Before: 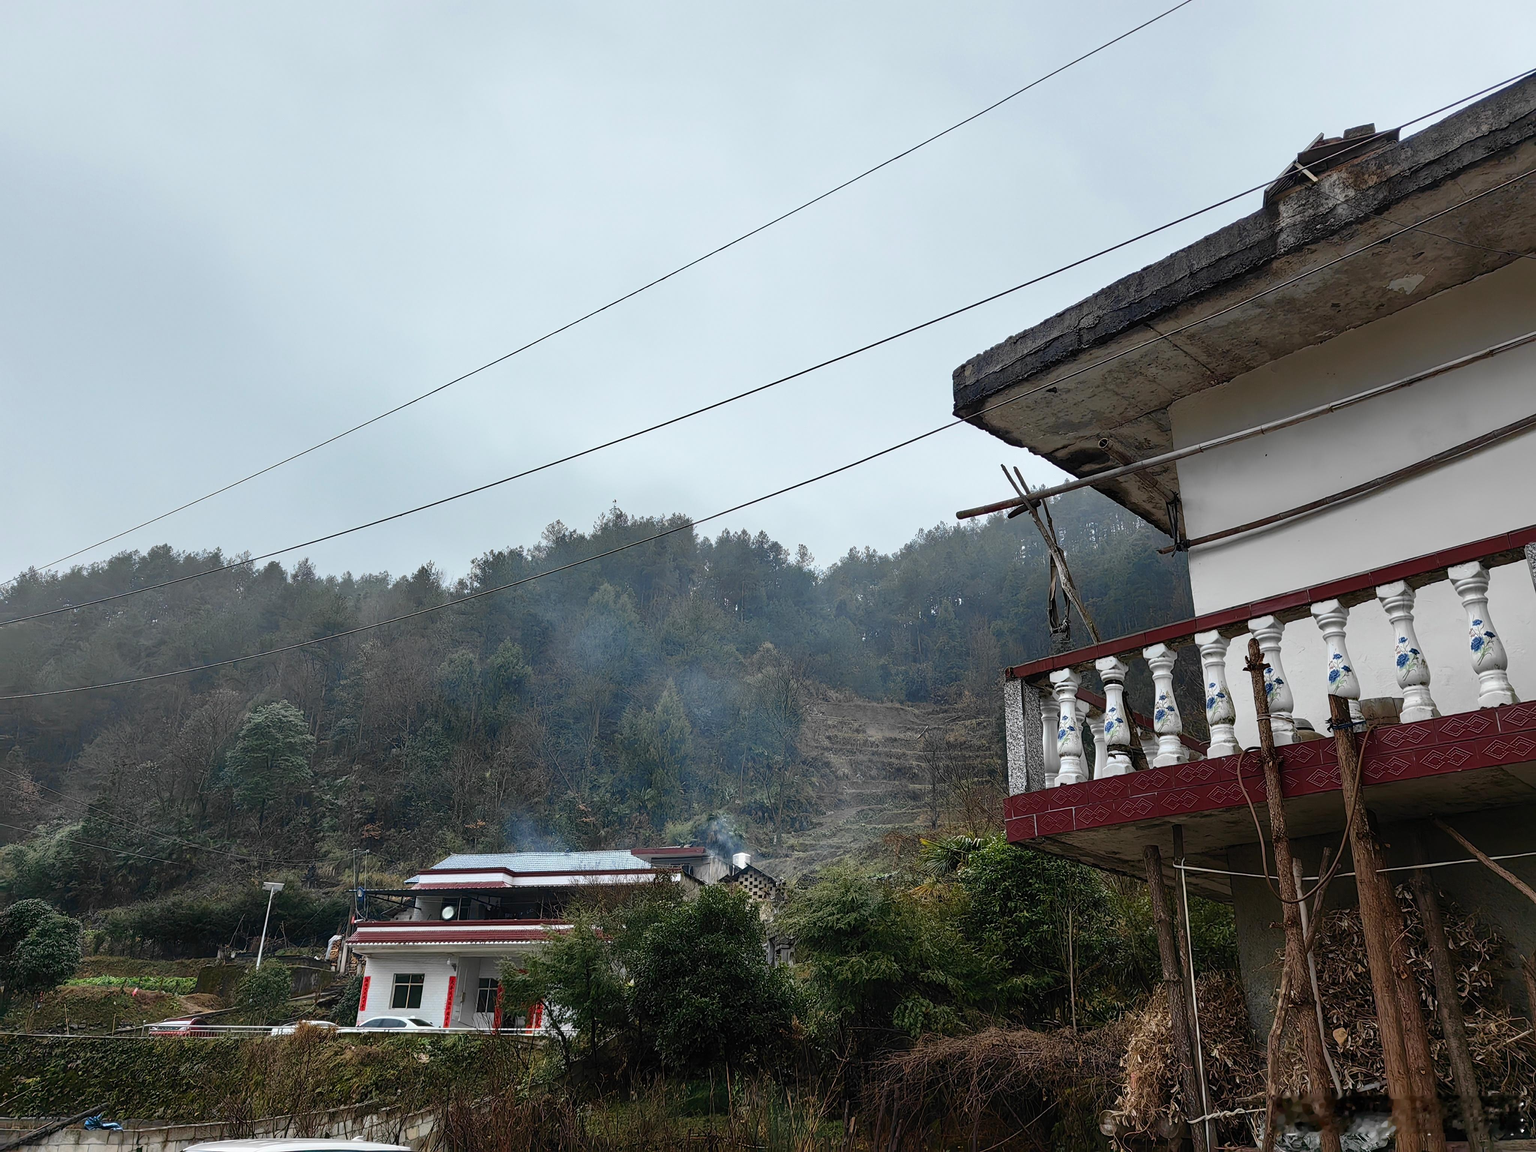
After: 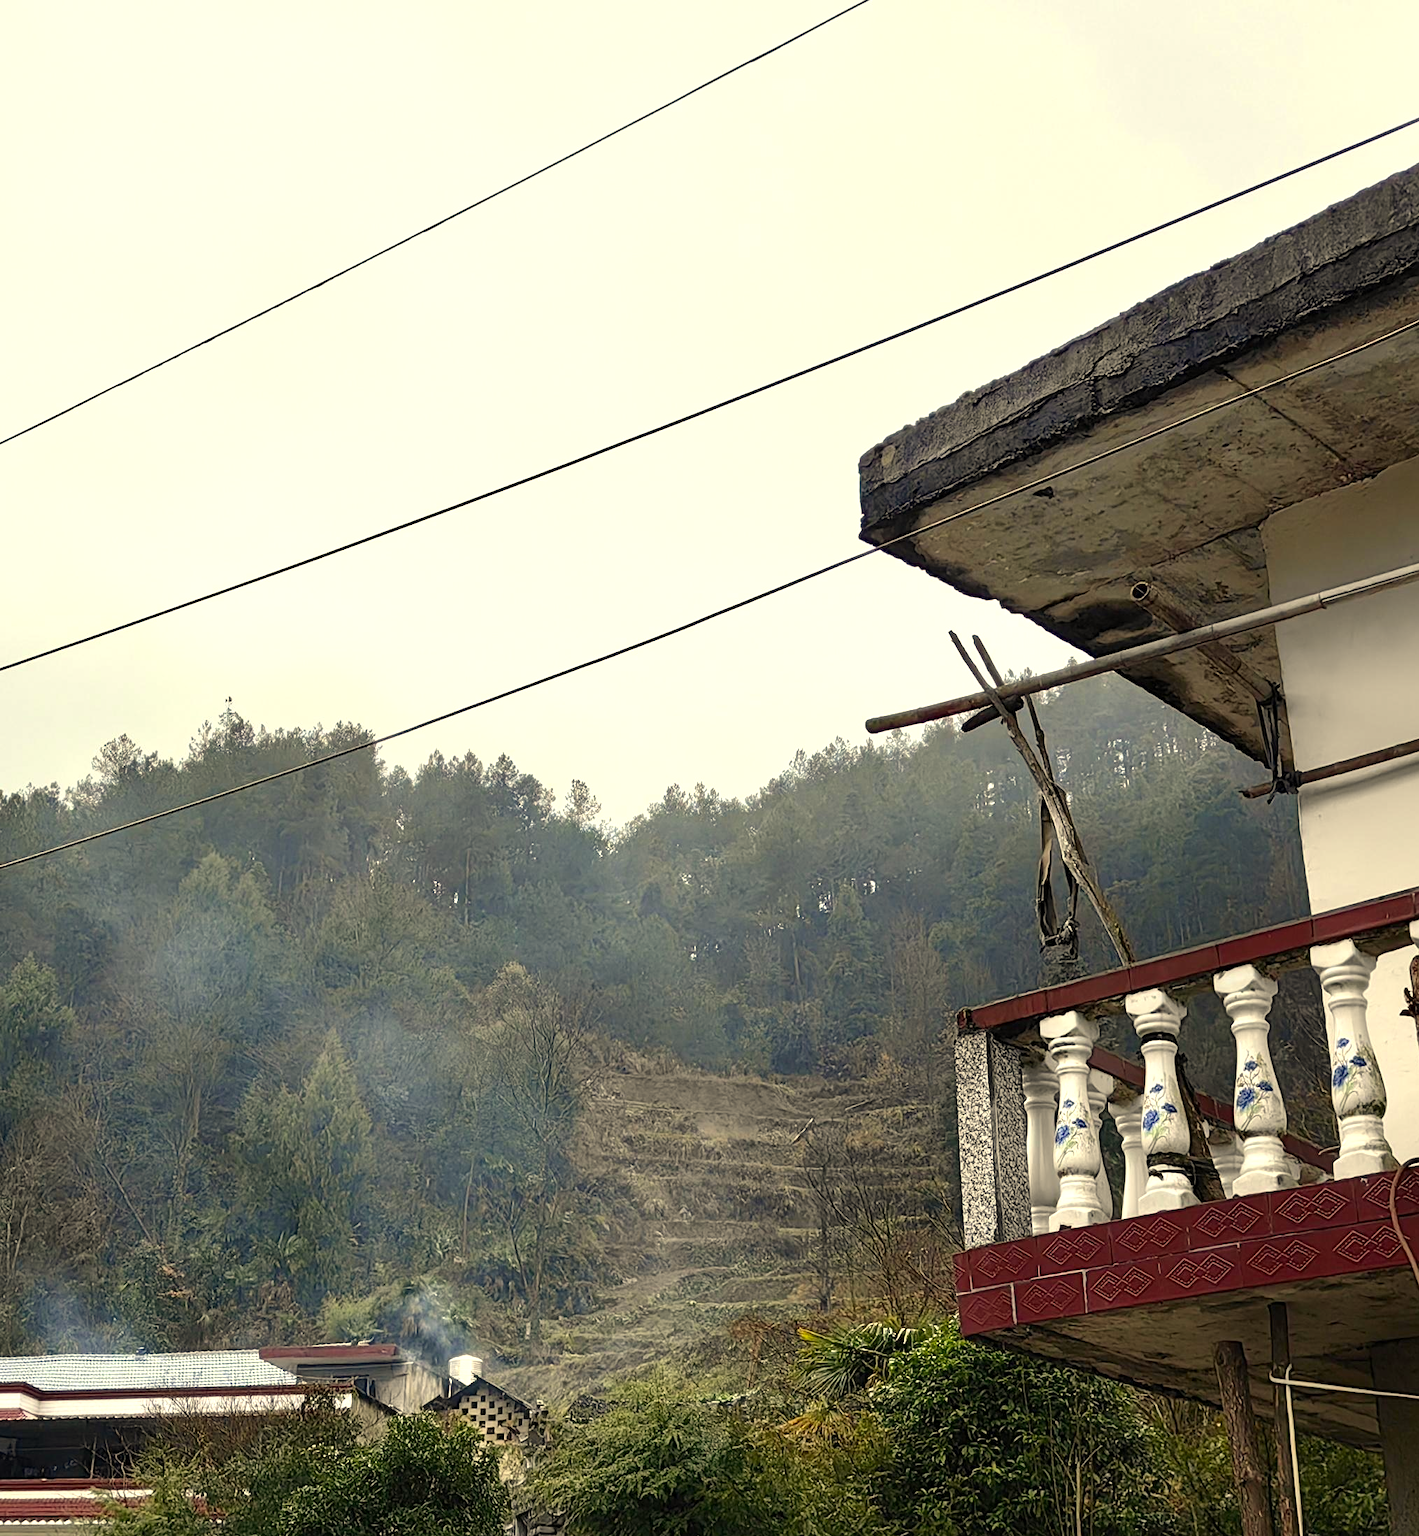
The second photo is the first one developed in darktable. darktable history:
tone equalizer: edges refinement/feathering 500, mask exposure compensation -1.57 EV, preserve details no
crop: left 32.051%, top 10.95%, right 18.348%, bottom 17.517%
exposure: black level correction 0.001, exposure 0.498 EV, compensate highlight preservation false
color correction: highlights a* 2.28, highlights b* 22.96
